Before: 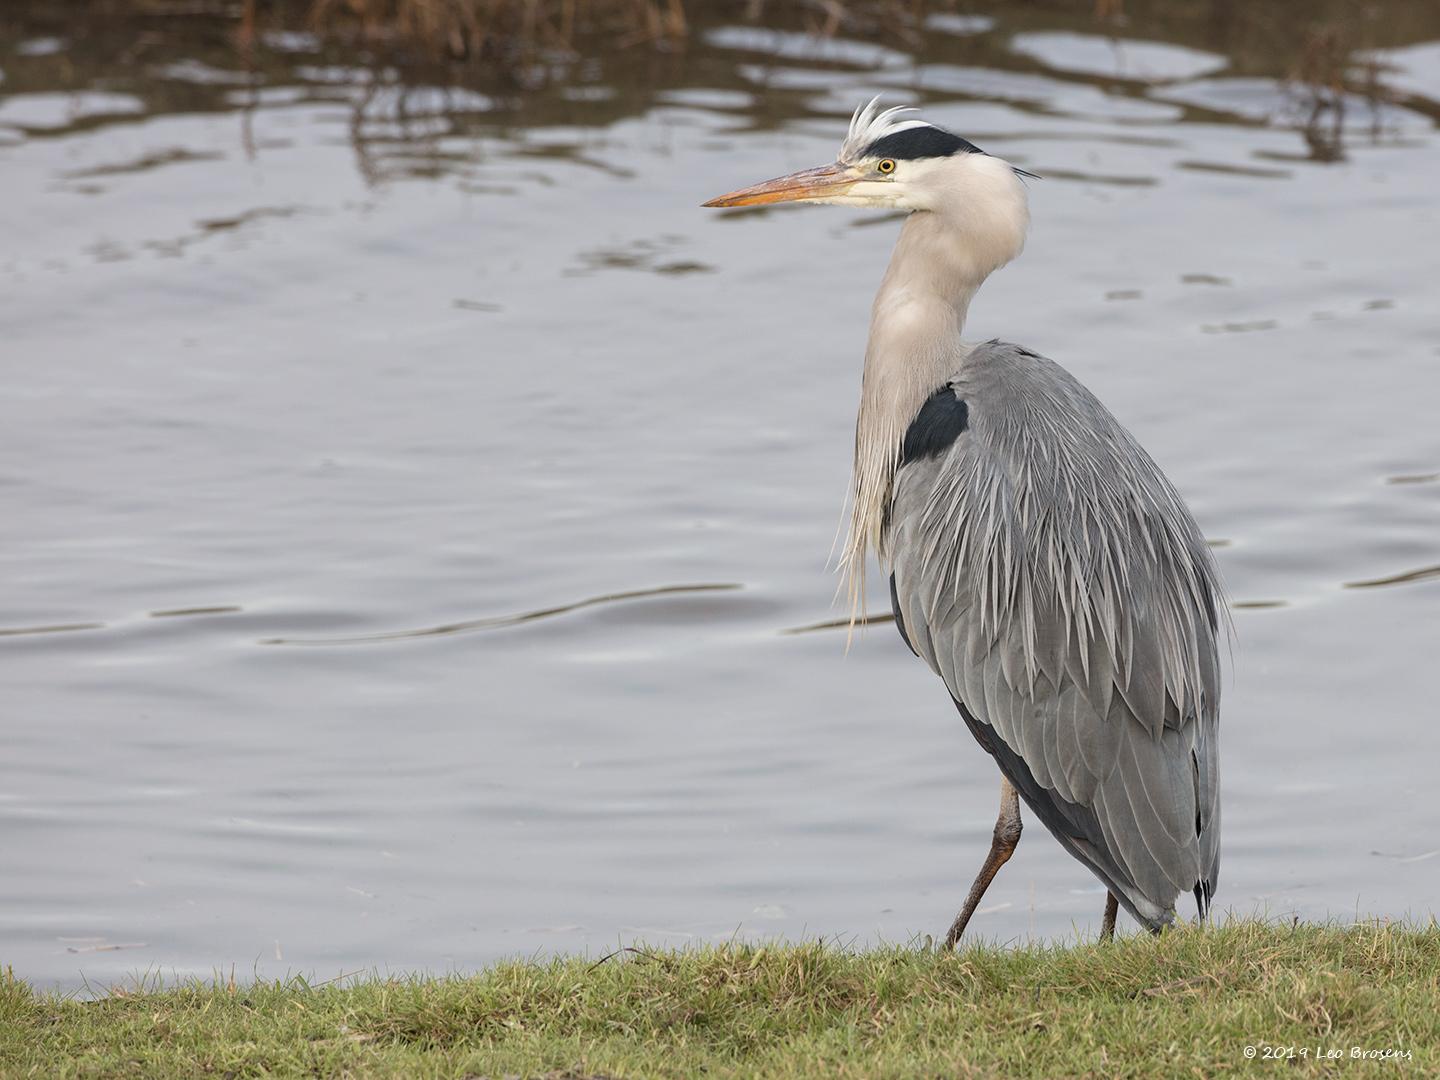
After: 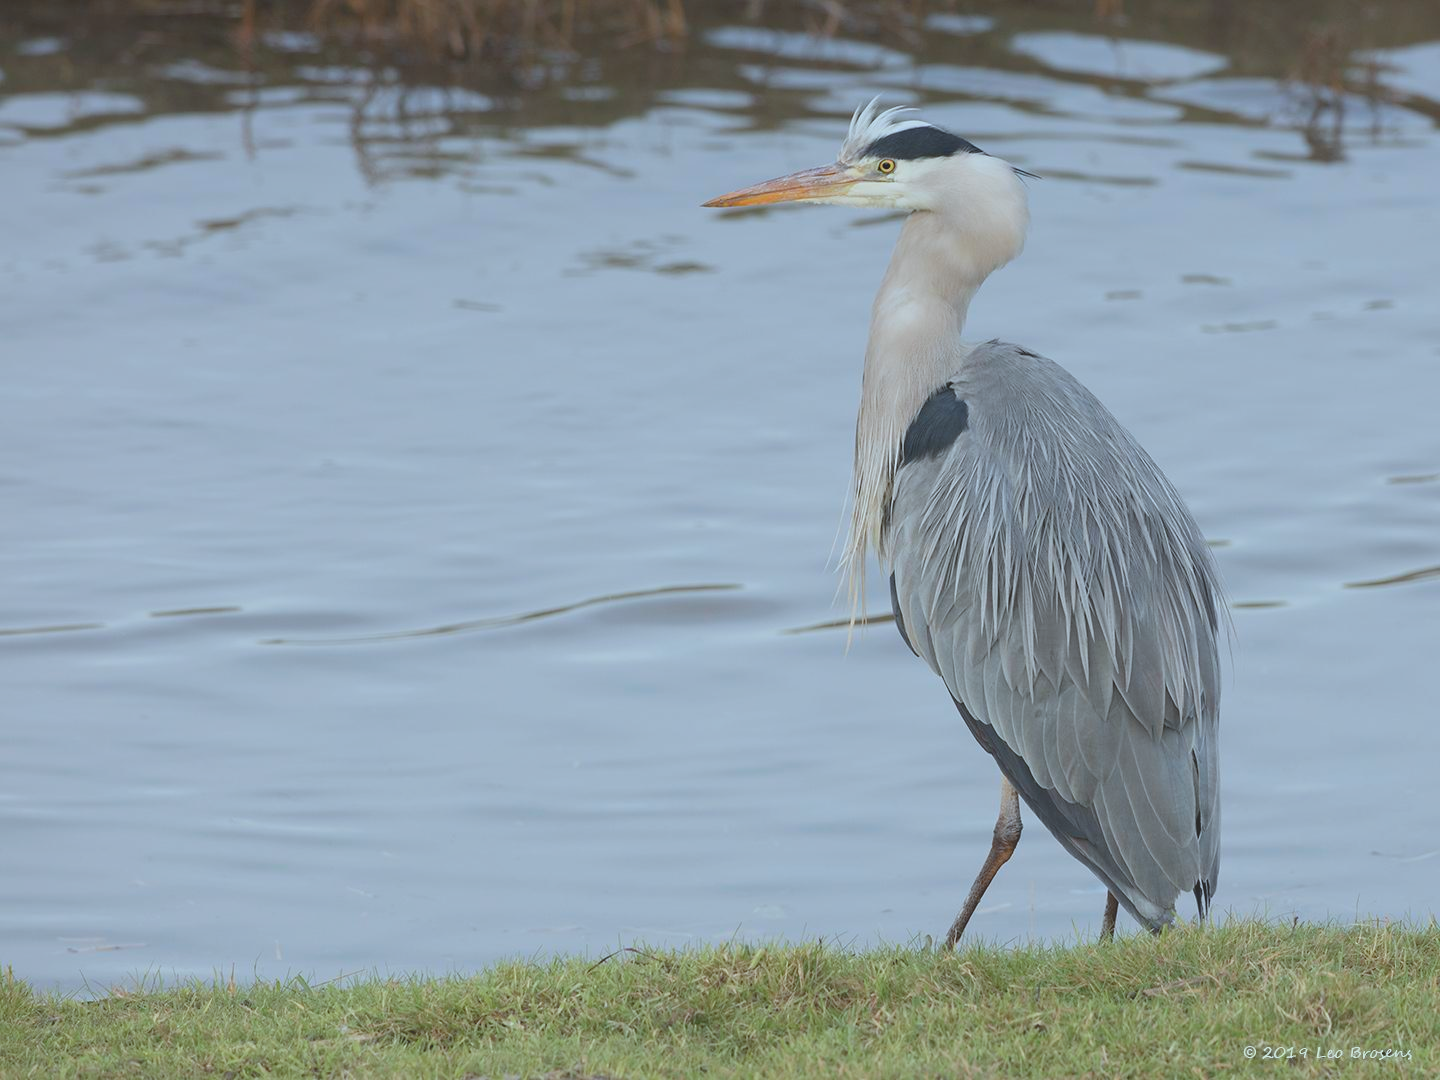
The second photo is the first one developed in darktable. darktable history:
exposure: black level correction 0.001, compensate highlight preservation false
local contrast: detail 69%
color calibration: illuminant F (fluorescent), F source F9 (Cool White Deluxe 4150 K) – high CRI, x 0.374, y 0.373, temperature 4158.34 K
